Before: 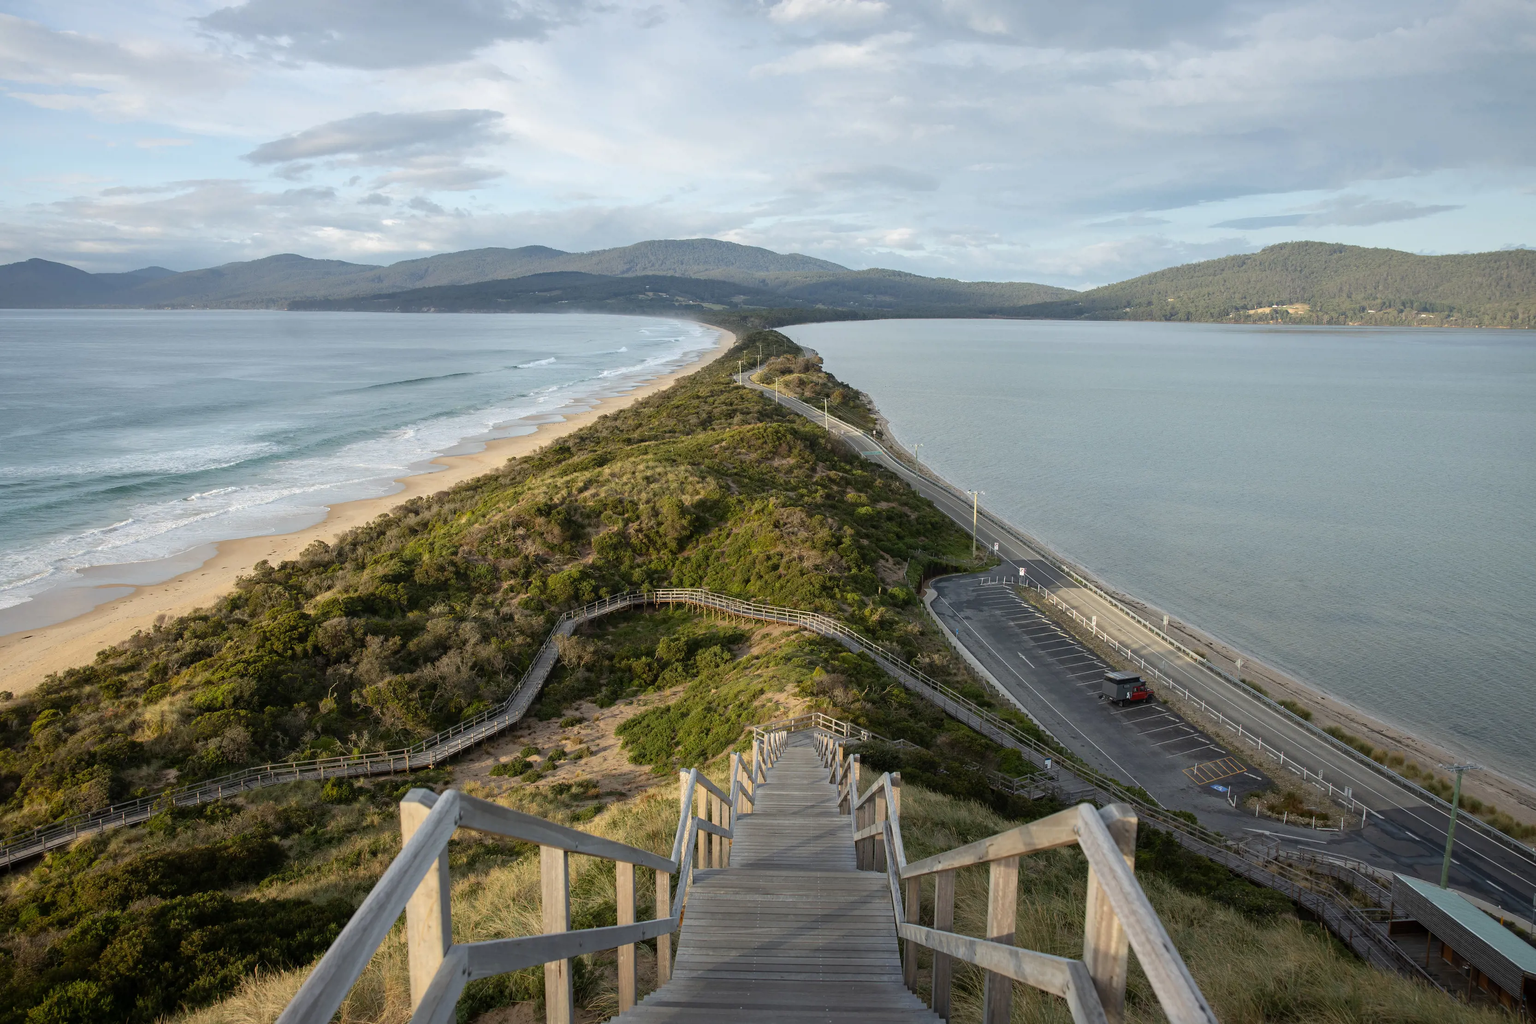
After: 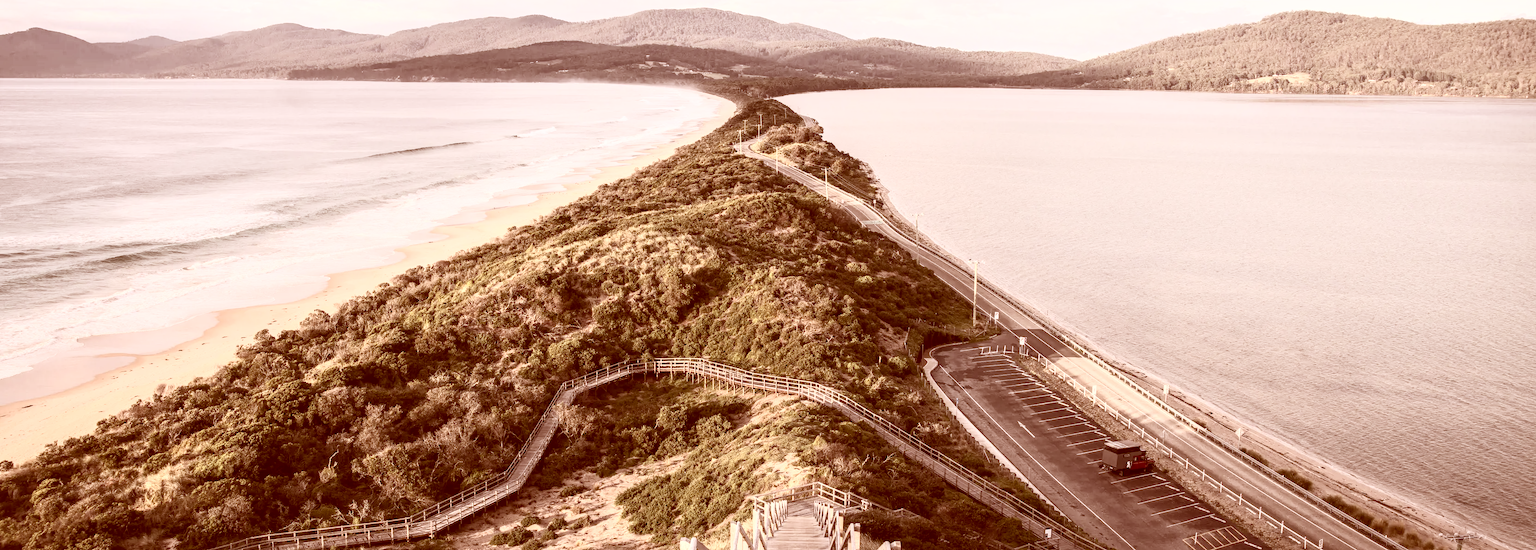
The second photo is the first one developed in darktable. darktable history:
contrast brightness saturation: contrast 0.563, brightness 0.574, saturation -0.335
crop and rotate: top 22.586%, bottom 23.694%
local contrast: detail 130%
color correction: highlights a* 9.48, highlights b* 8.69, shadows a* 39.37, shadows b* 39.92, saturation 0.817
